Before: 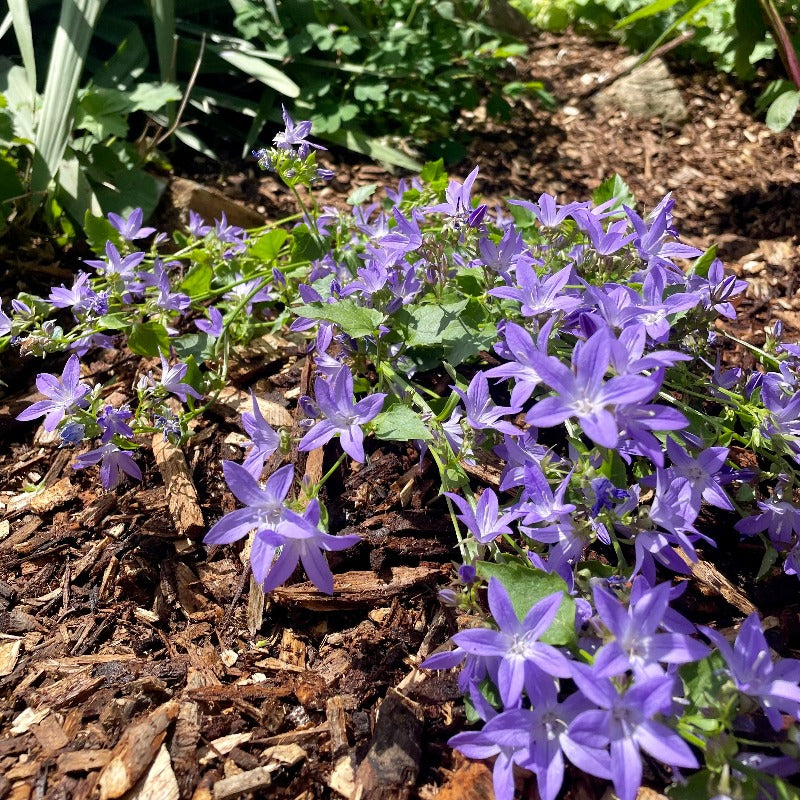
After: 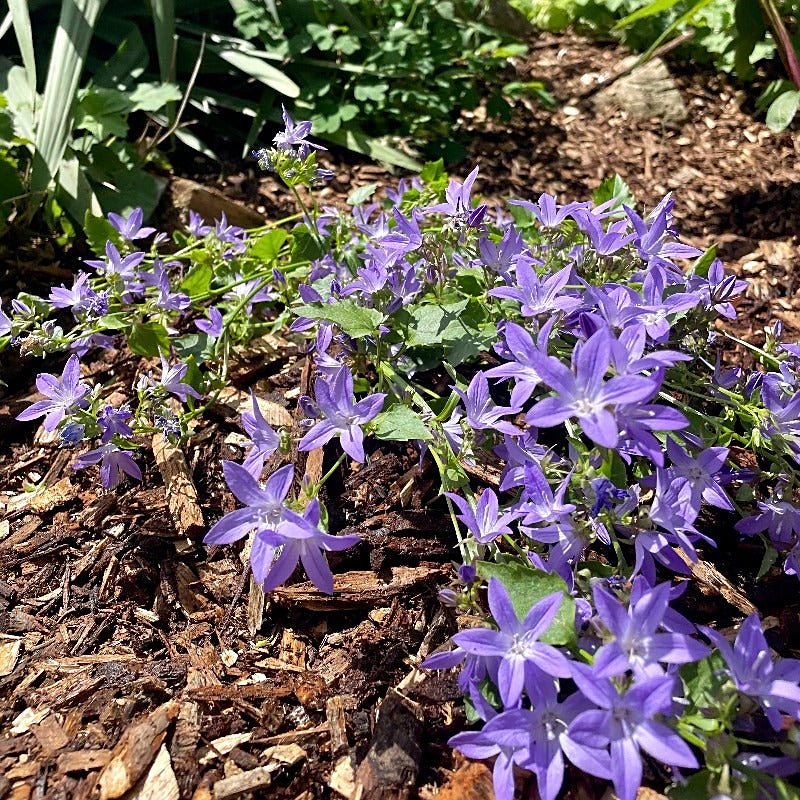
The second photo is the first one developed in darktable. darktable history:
contrast brightness saturation: contrast 0.046
sharpen: amount 0.476
